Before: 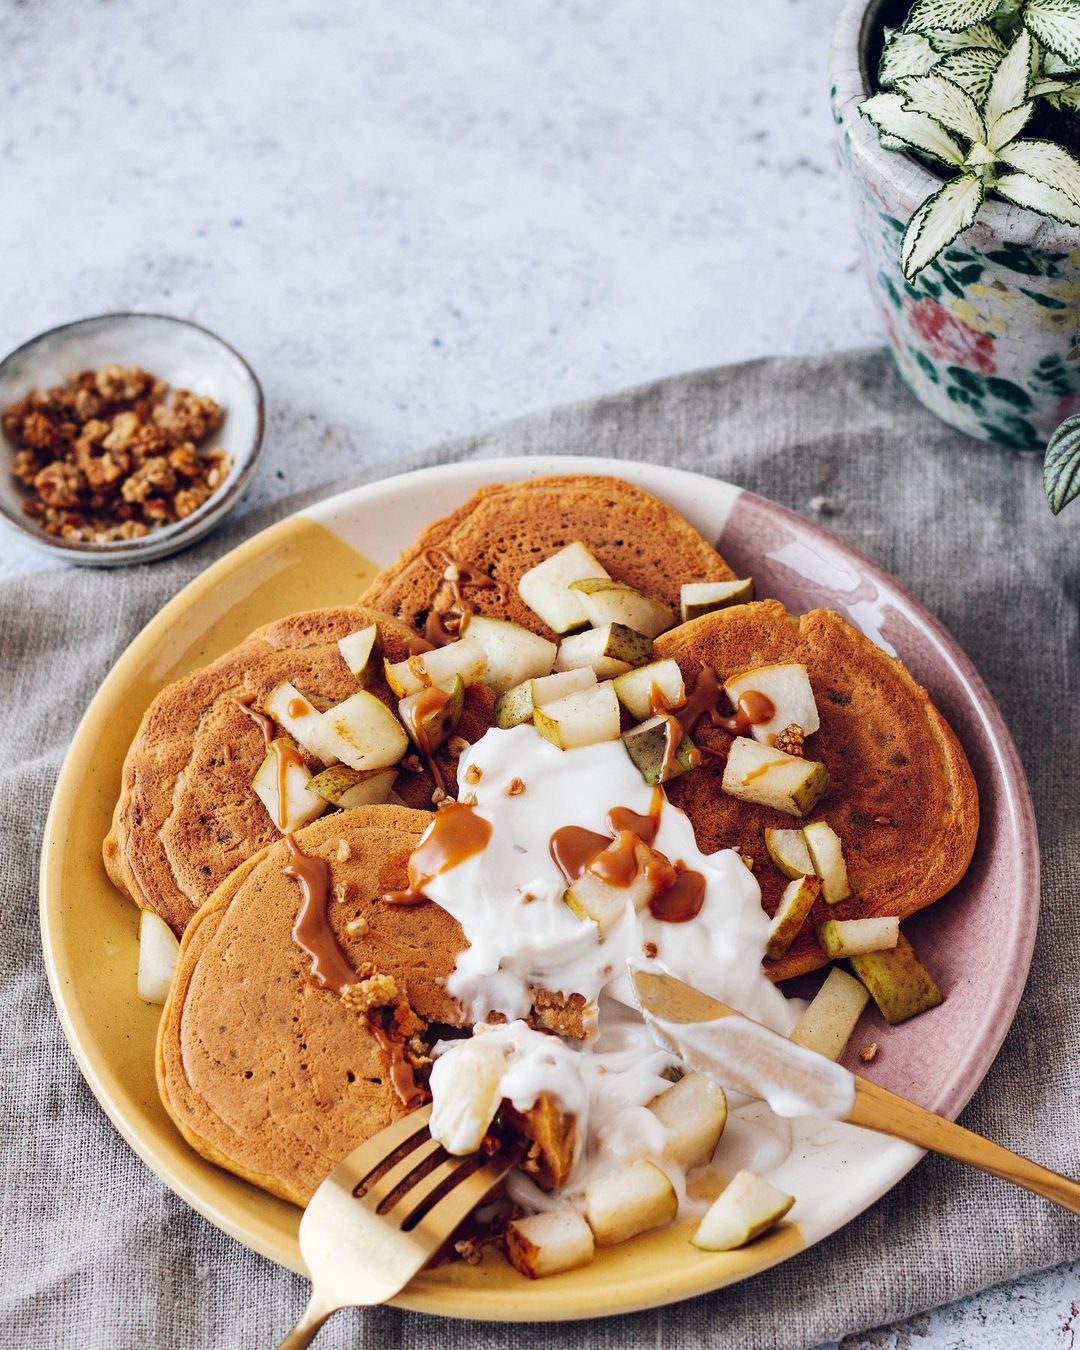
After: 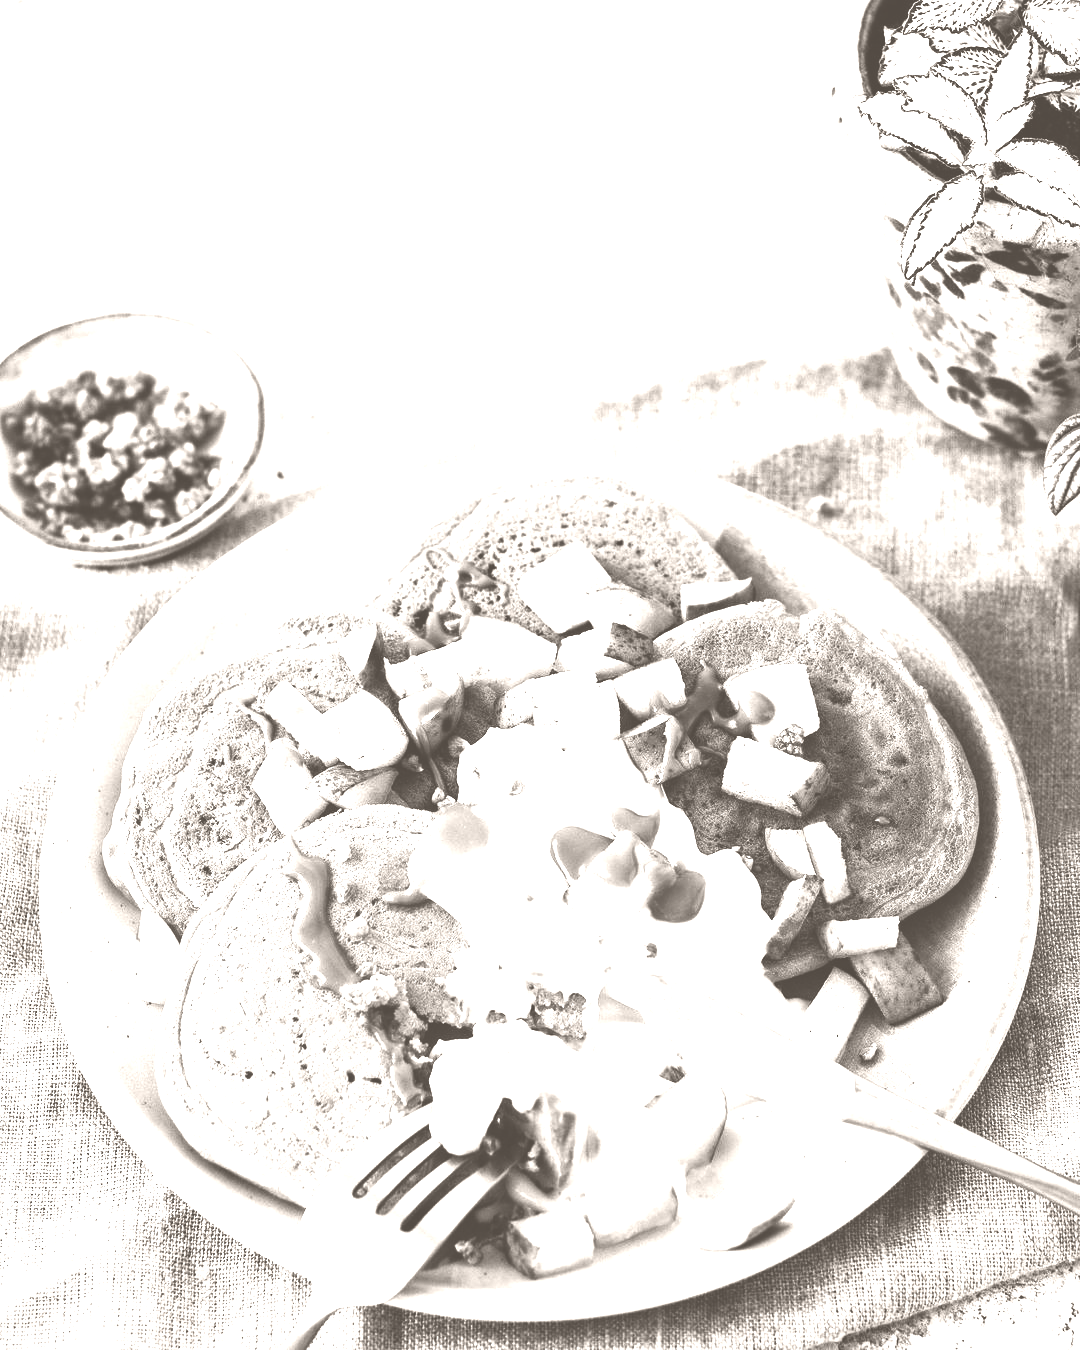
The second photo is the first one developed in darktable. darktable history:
tone equalizer: -8 EV -1.08 EV, -7 EV -1.01 EV, -6 EV -0.867 EV, -5 EV -0.578 EV, -3 EV 0.578 EV, -2 EV 0.867 EV, -1 EV 1.01 EV, +0 EV 1.08 EV, edges refinement/feathering 500, mask exposure compensation -1.57 EV, preserve details no
colorize: hue 34.49°, saturation 35.33%, source mix 100%, lightness 55%, version 1
